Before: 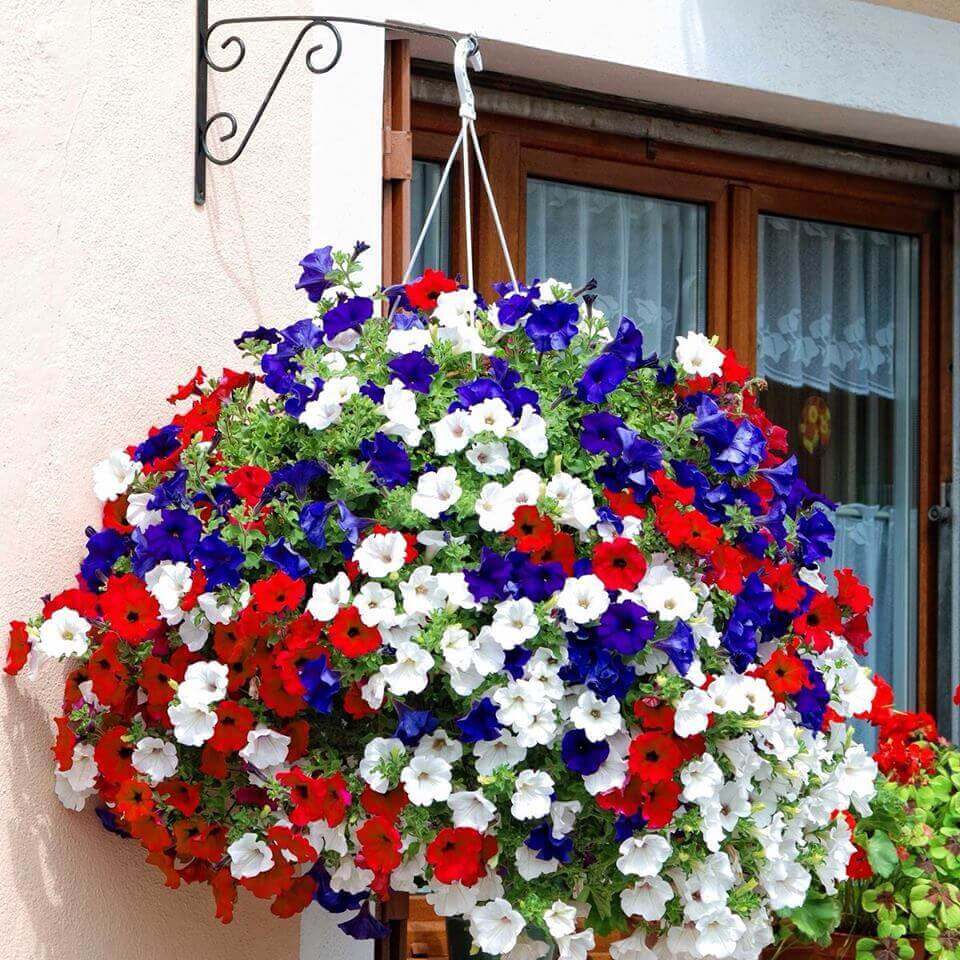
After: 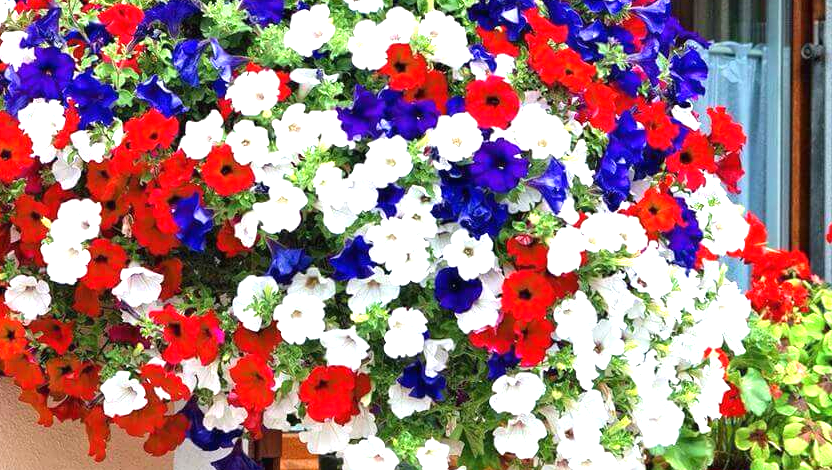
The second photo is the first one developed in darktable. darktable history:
crop and rotate: left 13.247%, top 48.208%, bottom 2.77%
exposure: black level correction 0, exposure 1 EV, compensate highlight preservation false
